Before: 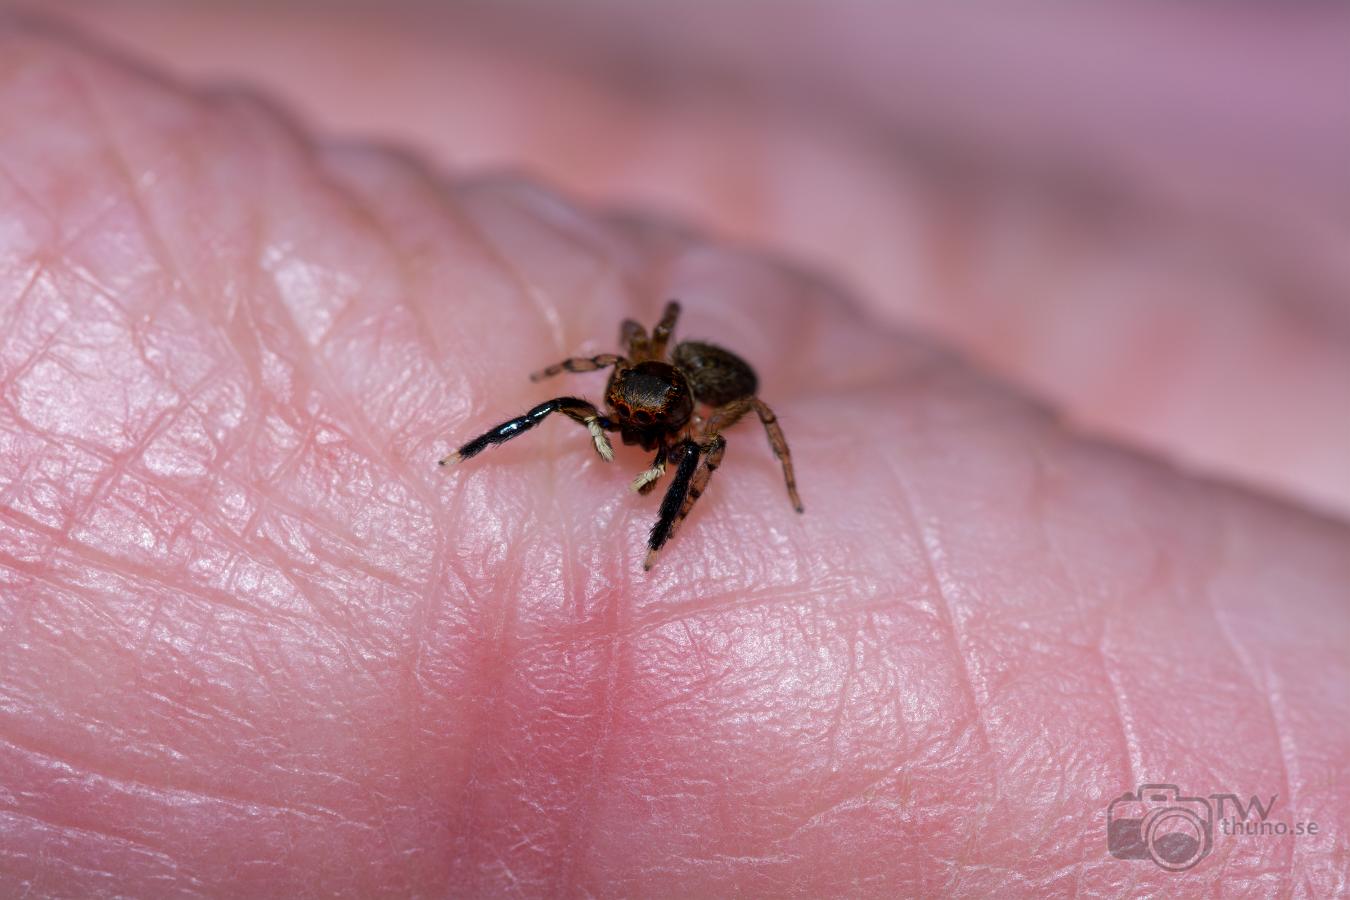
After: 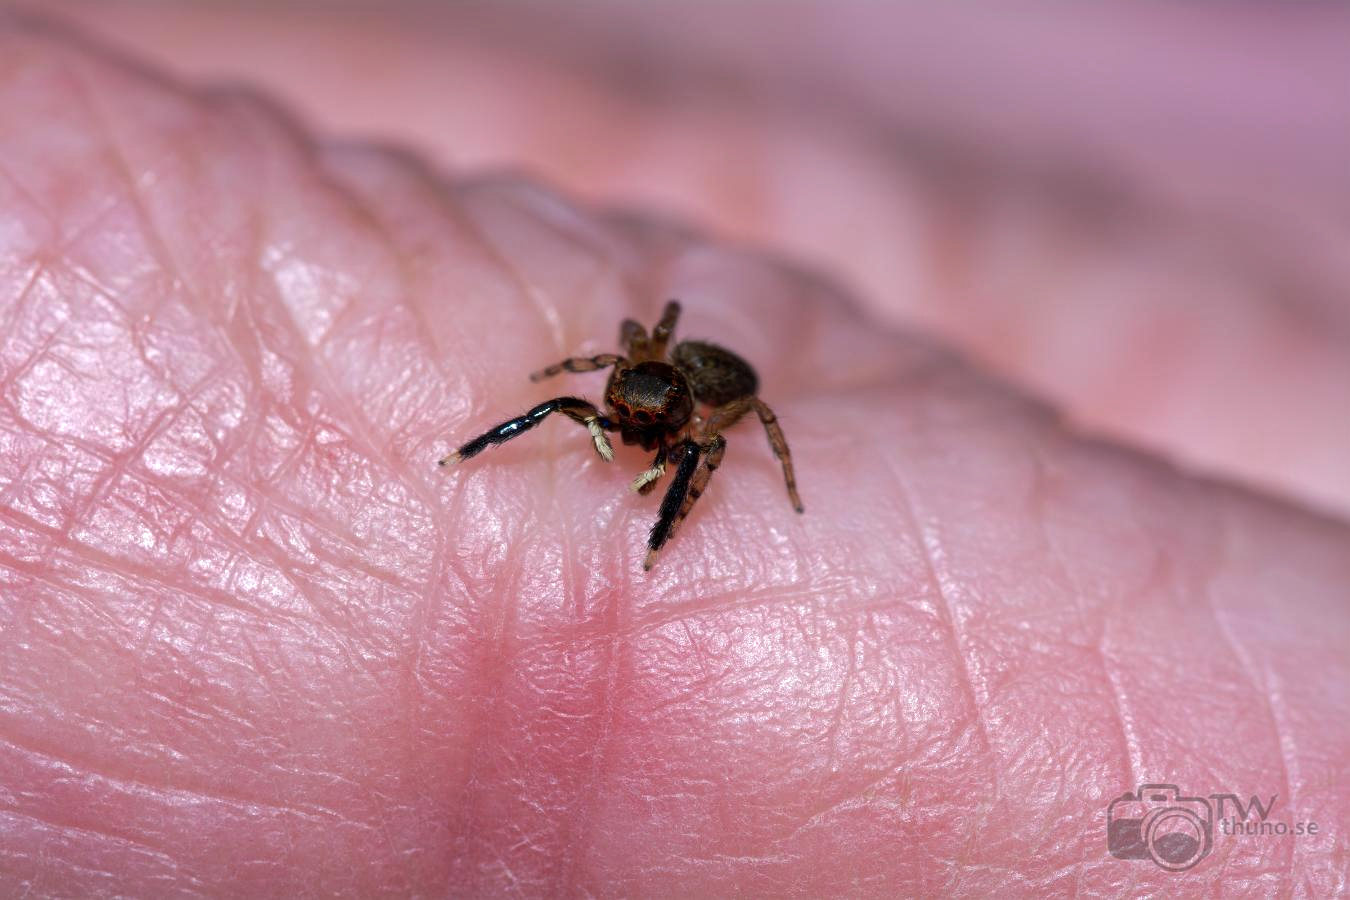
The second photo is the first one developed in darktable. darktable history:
color balance: input saturation 99%
tone equalizer: -8 EV -0.417 EV, -7 EV -0.389 EV, -6 EV -0.333 EV, -5 EV -0.222 EV, -3 EV 0.222 EV, -2 EV 0.333 EV, -1 EV 0.389 EV, +0 EV 0.417 EV, edges refinement/feathering 500, mask exposure compensation -1.57 EV, preserve details no
shadows and highlights: on, module defaults
